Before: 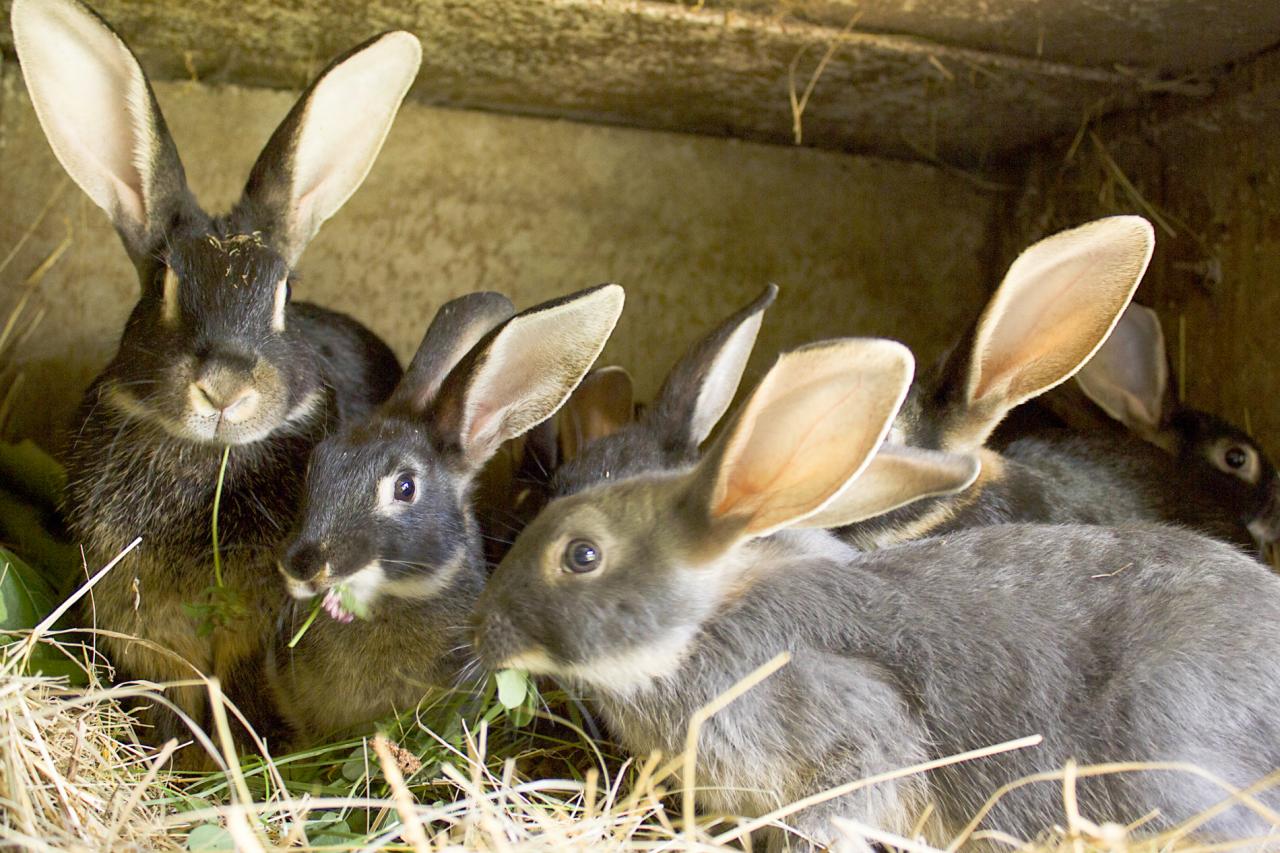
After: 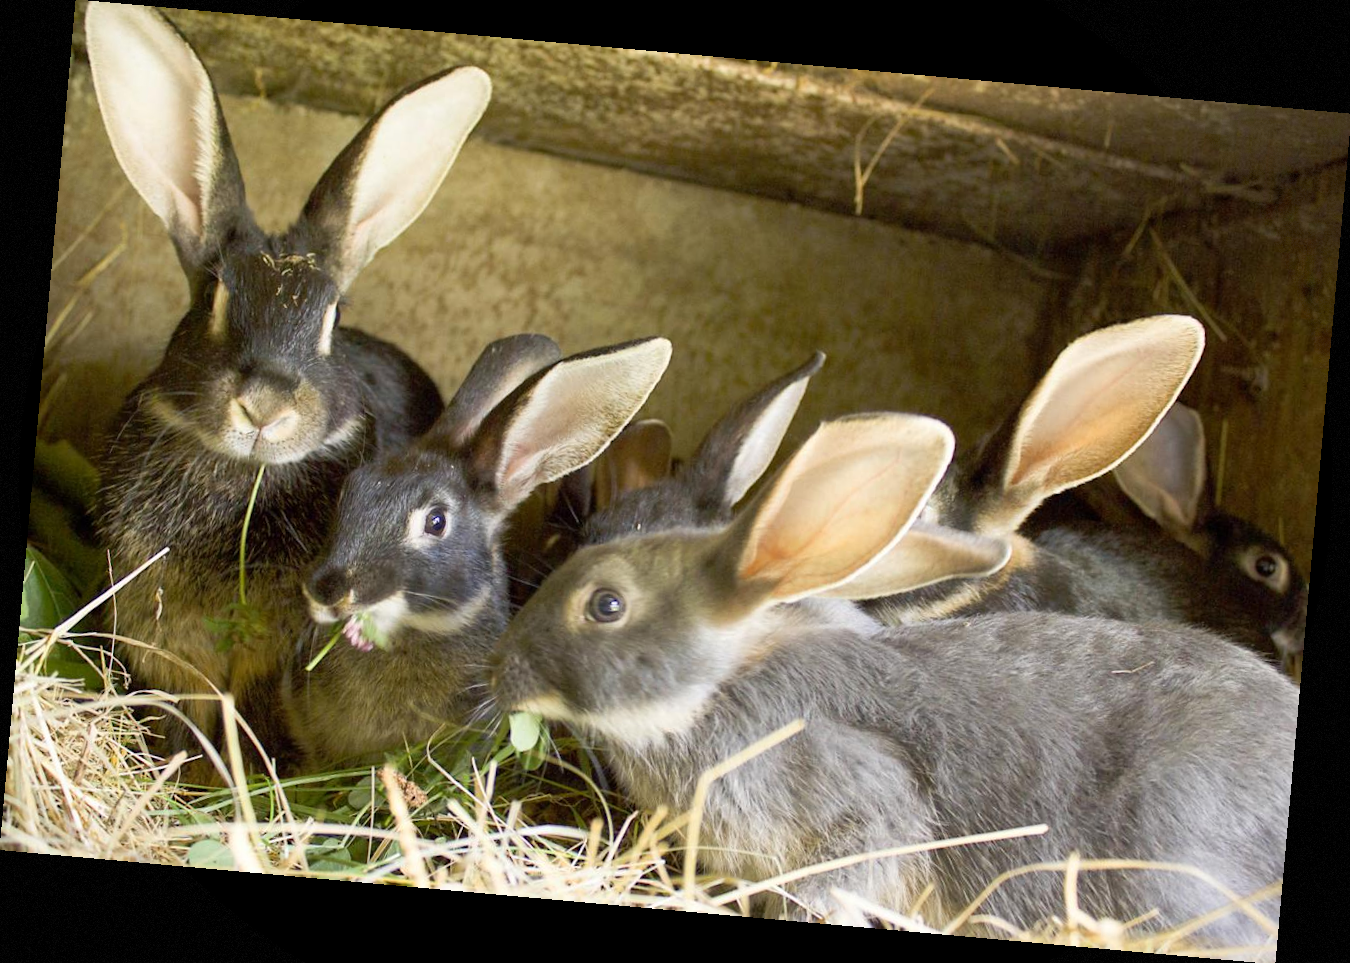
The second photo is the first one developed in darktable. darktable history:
vignetting: fall-off start 97.28%, fall-off radius 79%, brightness -0.462, saturation -0.3, width/height ratio 1.114, dithering 8-bit output, unbound false
exposure: compensate highlight preservation false
base curve: curves: ch0 [(0, 0) (0.283, 0.295) (1, 1)], preserve colors none
rotate and perspective: rotation 5.12°, automatic cropping off
